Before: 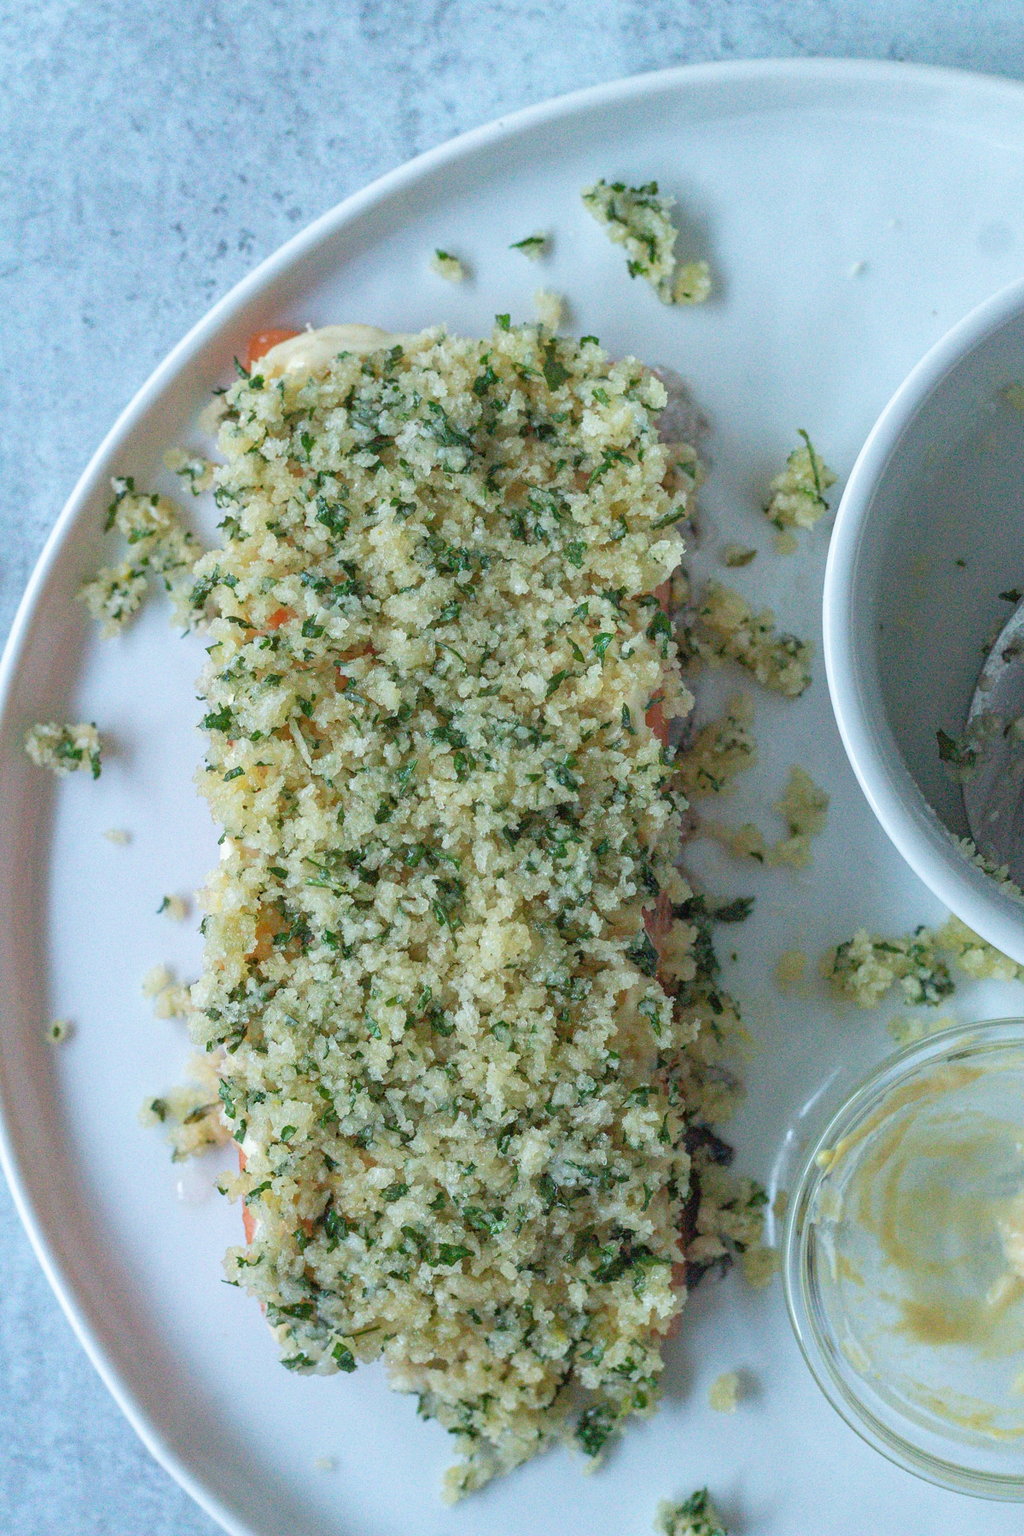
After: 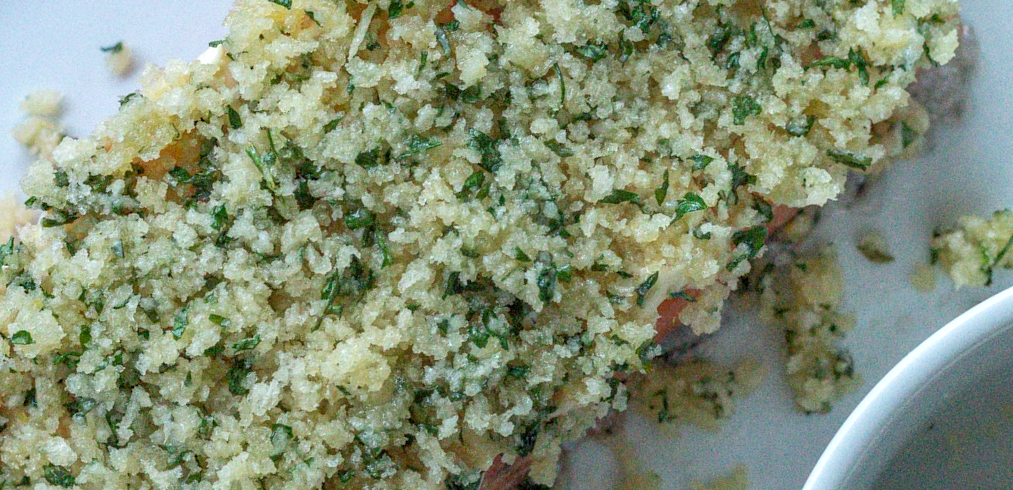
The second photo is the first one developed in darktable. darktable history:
crop and rotate: angle -46.01°, top 16.284%, right 0.825%, bottom 11.762%
exposure: black level correction 0.001, compensate highlight preservation false
local contrast: on, module defaults
